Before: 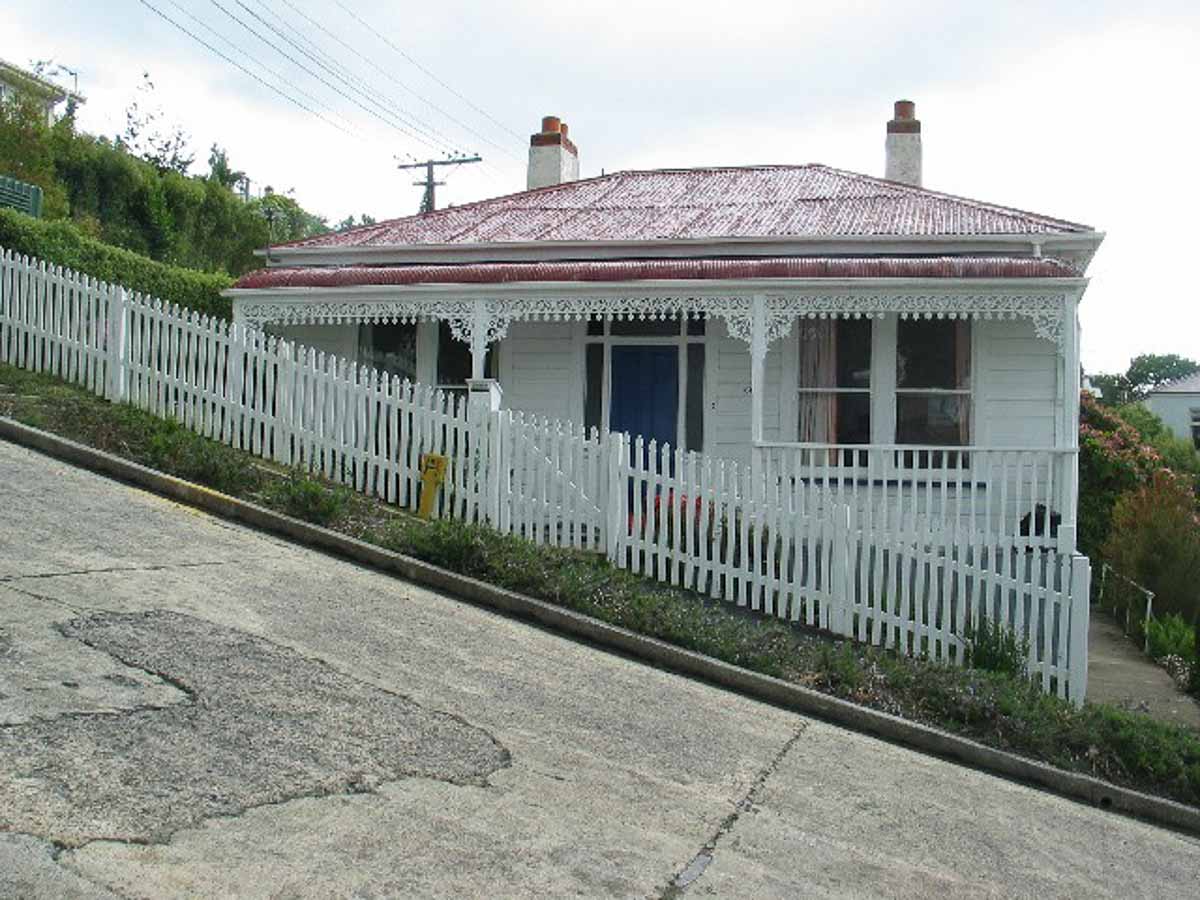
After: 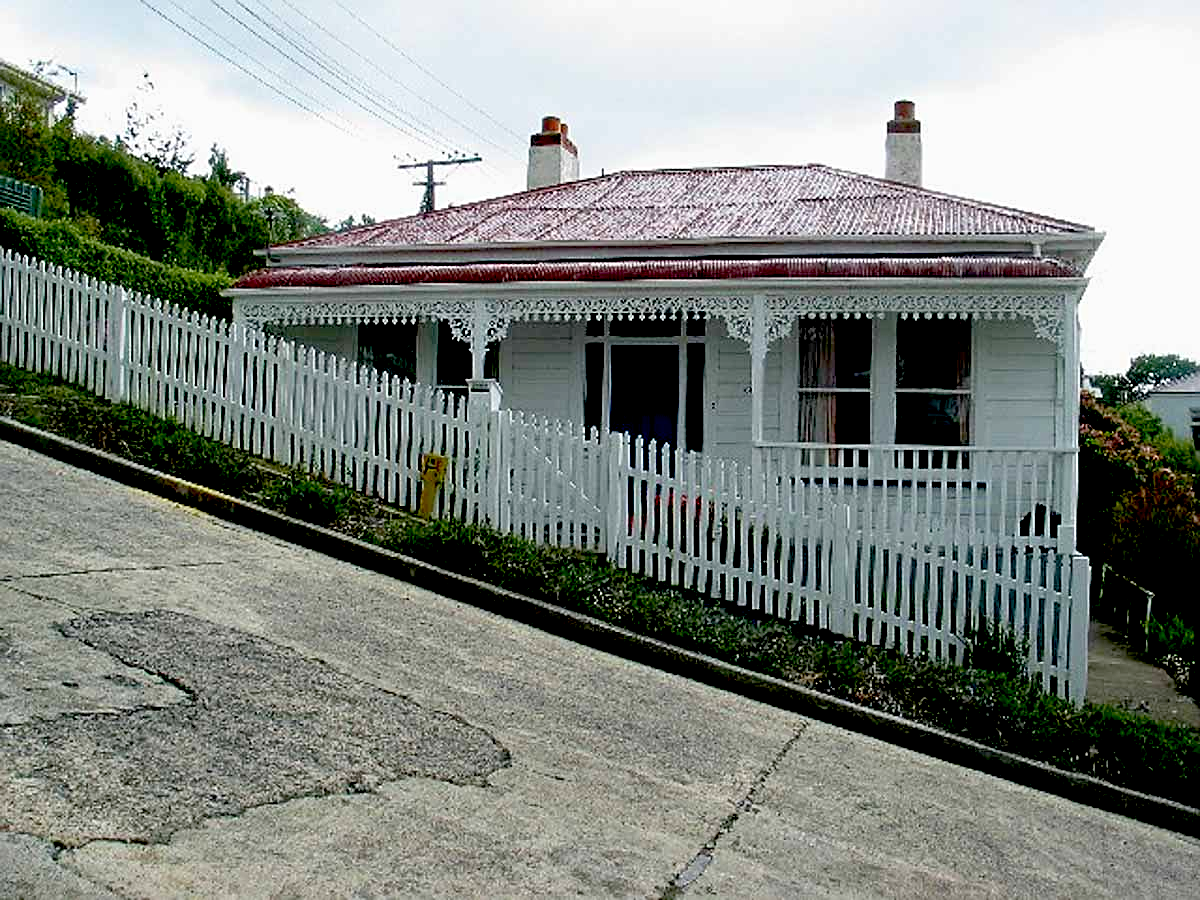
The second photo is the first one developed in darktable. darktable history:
sharpen: on, module defaults
exposure: black level correction 0.056, exposure -0.039 EV, compensate highlight preservation false
tone equalizer: on, module defaults
